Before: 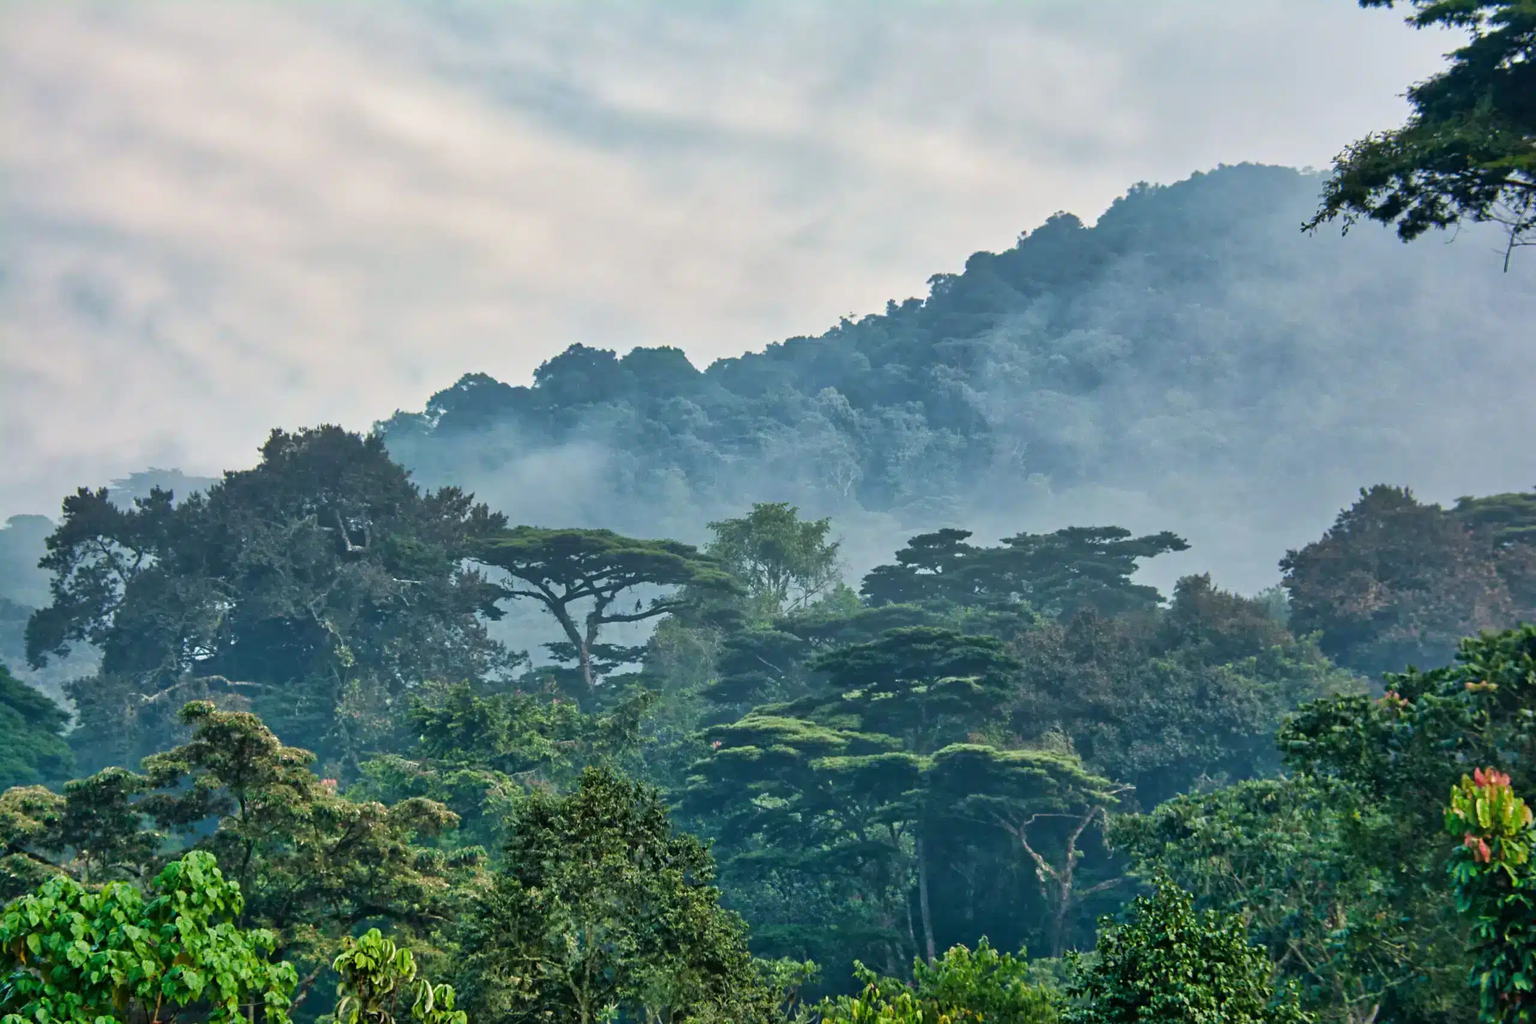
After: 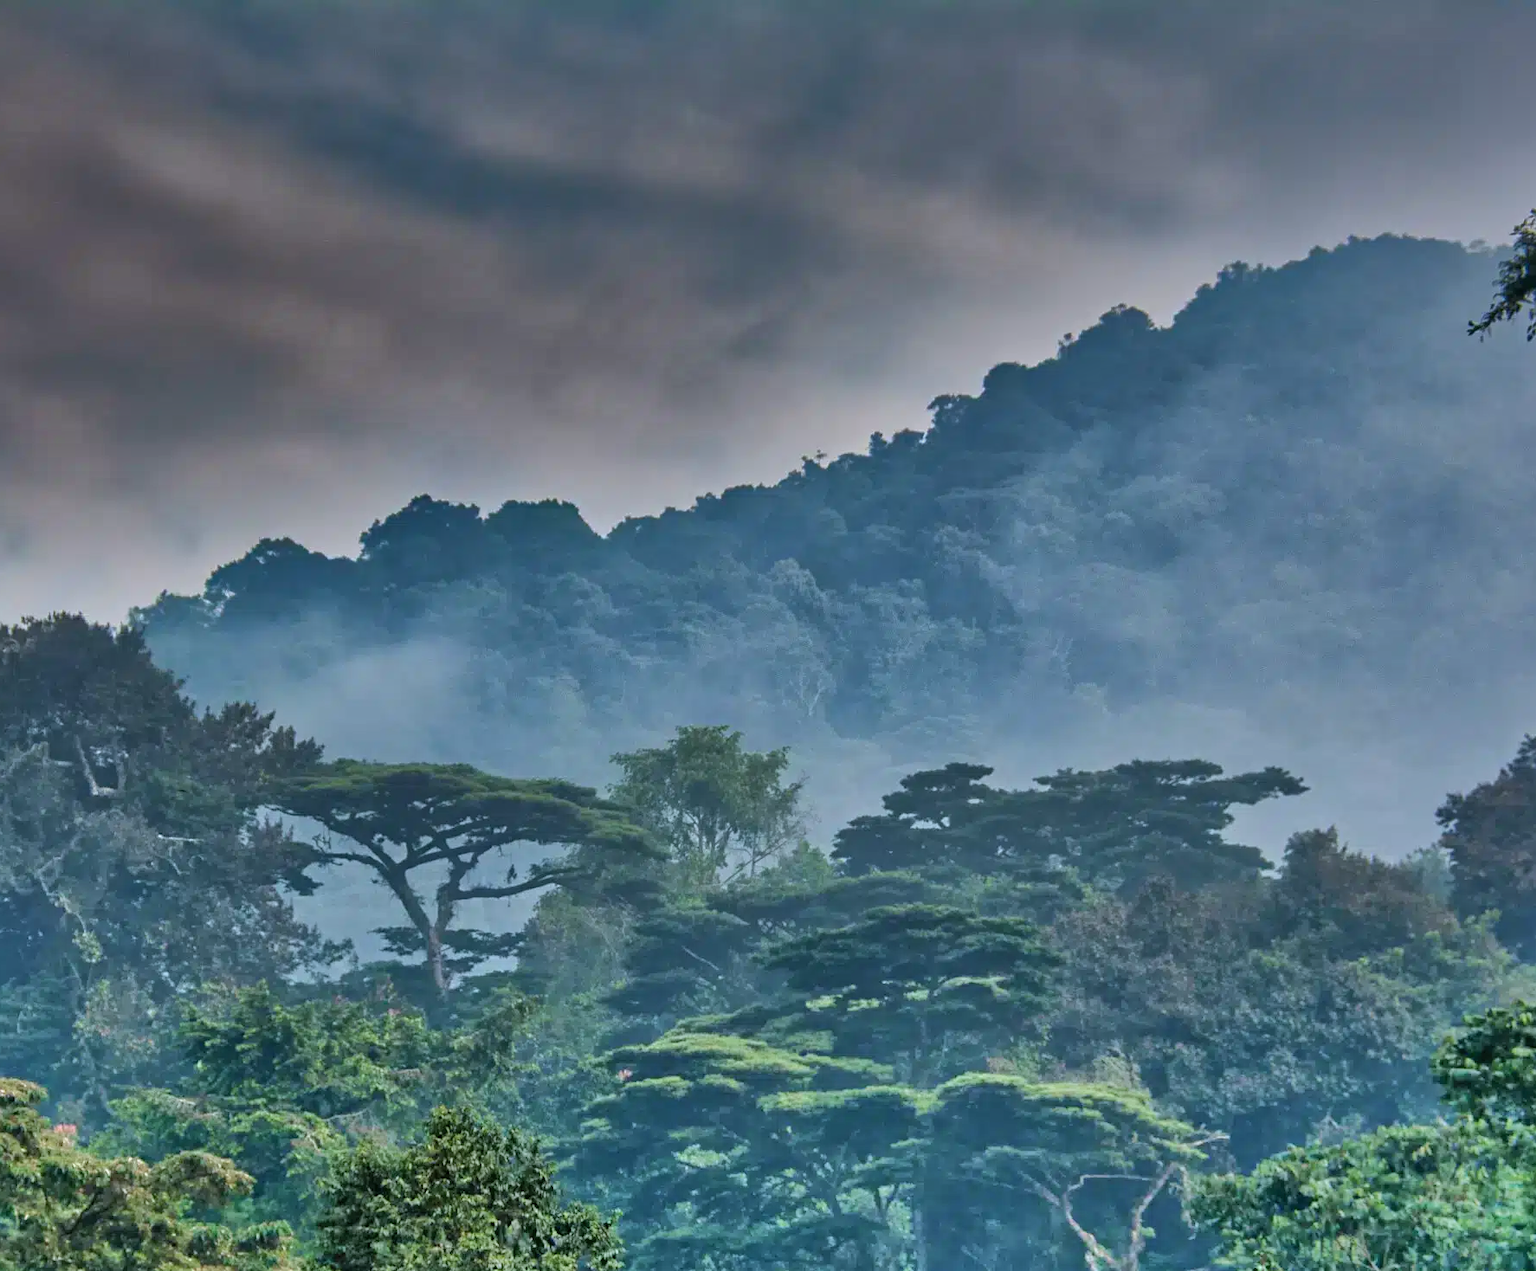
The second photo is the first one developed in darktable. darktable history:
shadows and highlights: radius 123.98, shadows 100, white point adjustment -3, highlights -100, highlights color adjustment 89.84%, soften with gaussian
white balance: red 0.984, blue 1.059
graduated density: on, module defaults
crop: left 18.479%, right 12.2%, bottom 13.971%
